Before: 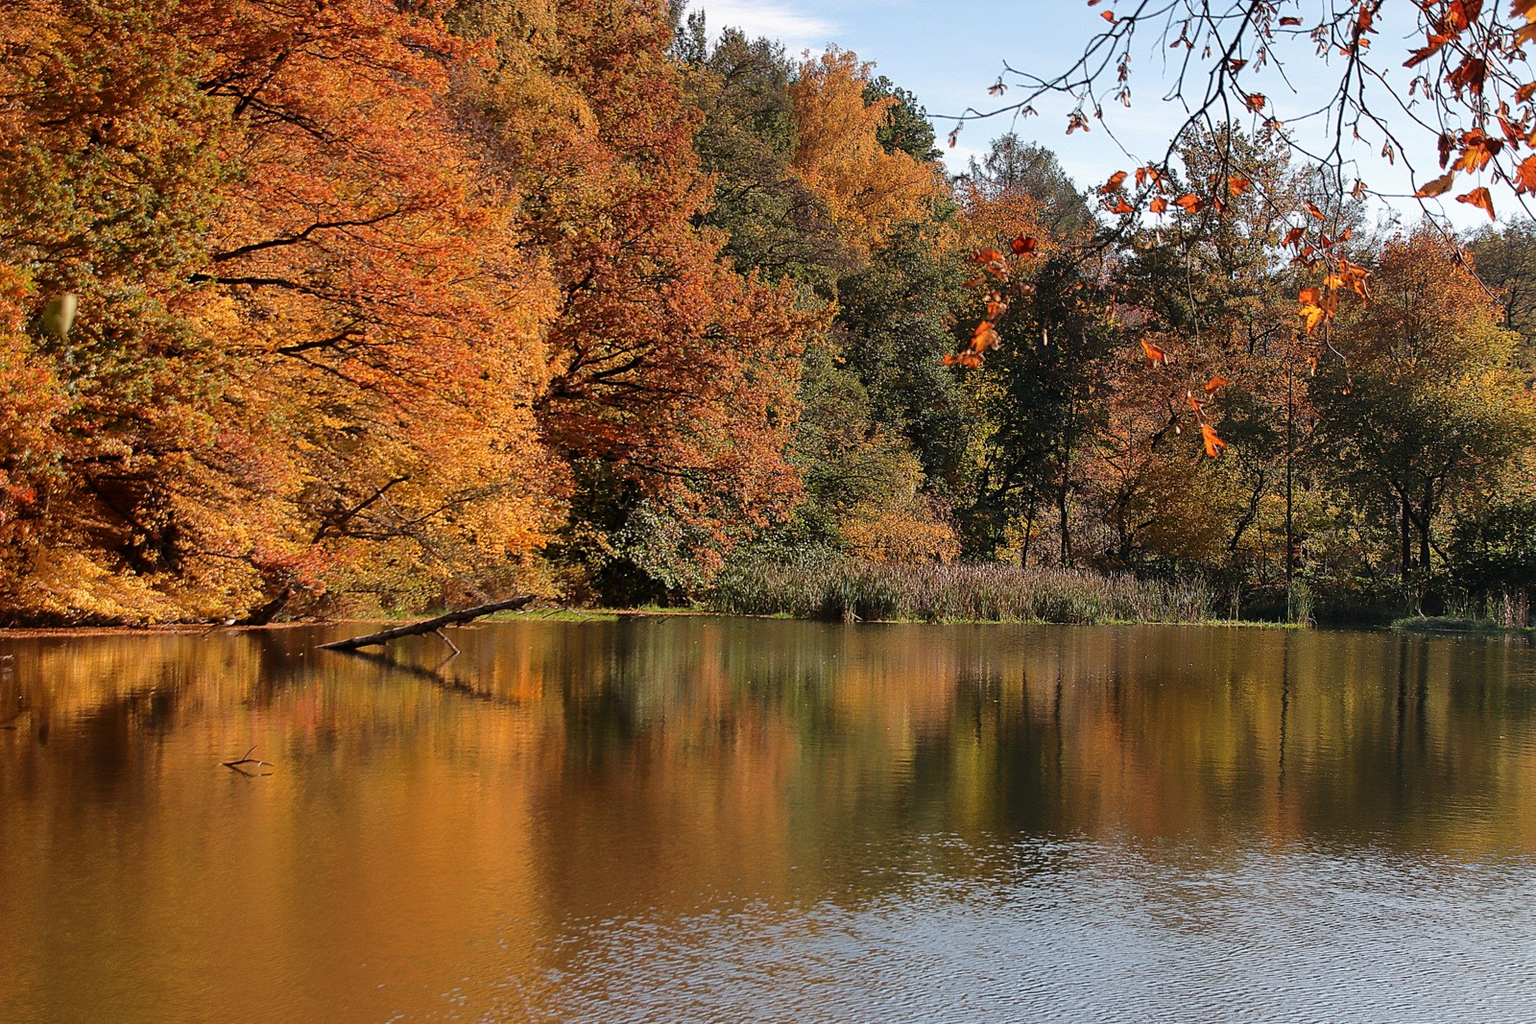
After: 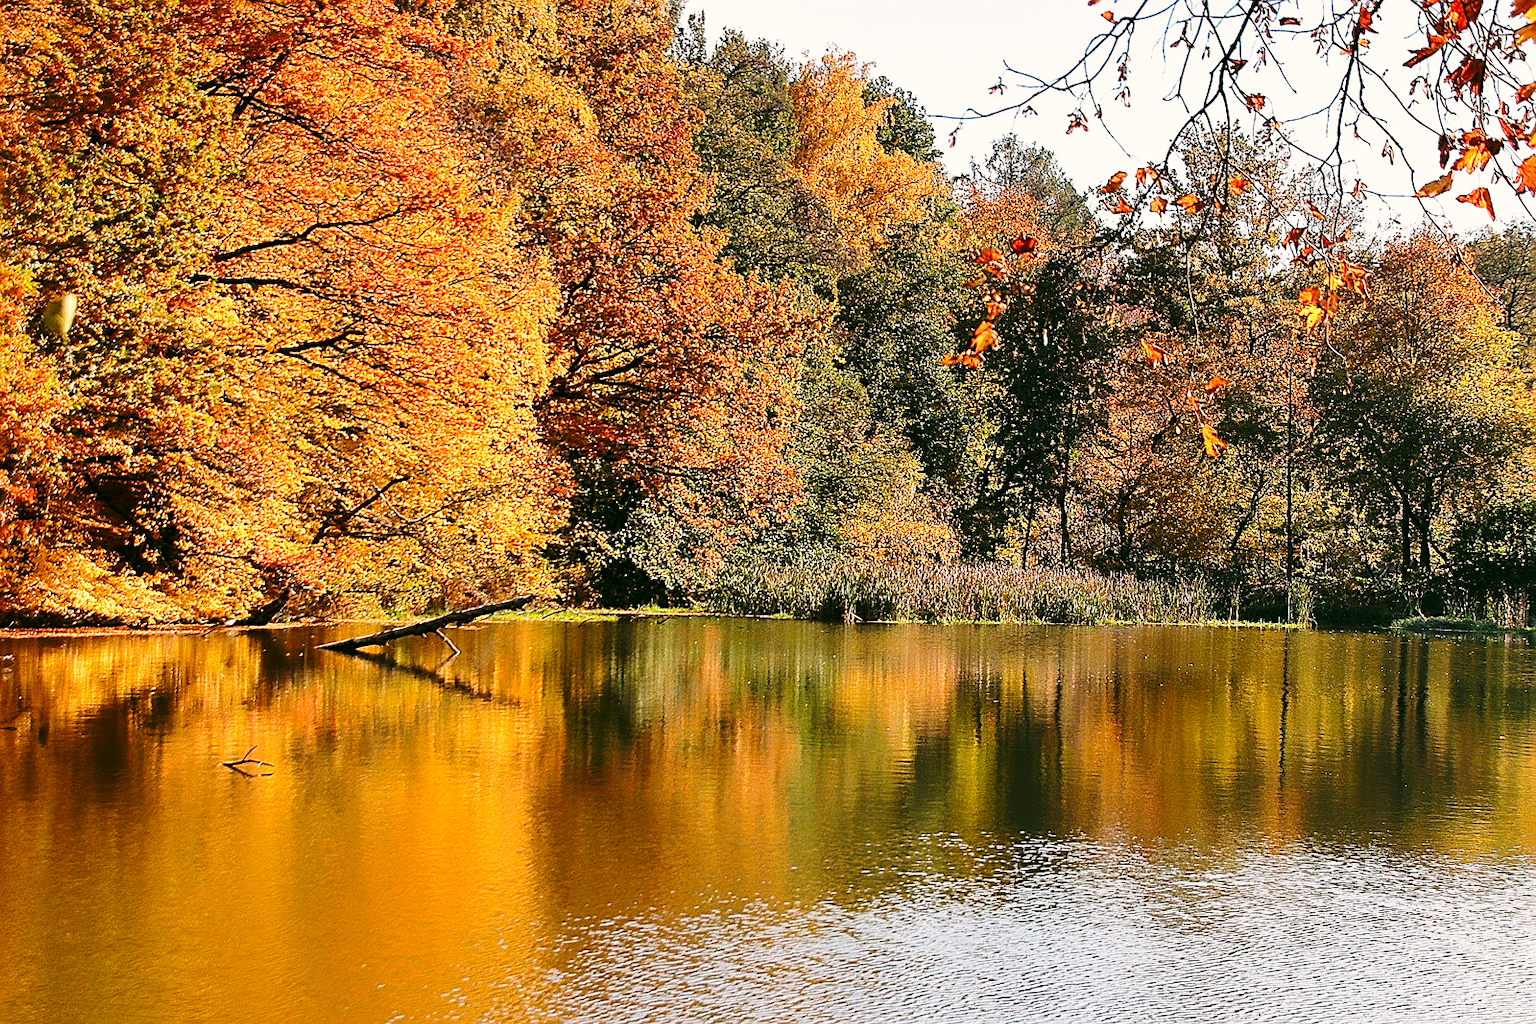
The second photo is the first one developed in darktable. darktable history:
sharpen: on, module defaults
base curve: curves: ch0 [(0, 0) (0.026, 0.03) (0.109, 0.232) (0.351, 0.748) (0.669, 0.968) (1, 1)], preserve colors none
color correction: highlights a* 4.02, highlights b* 4.98, shadows a* -7.55, shadows b* 4.98
